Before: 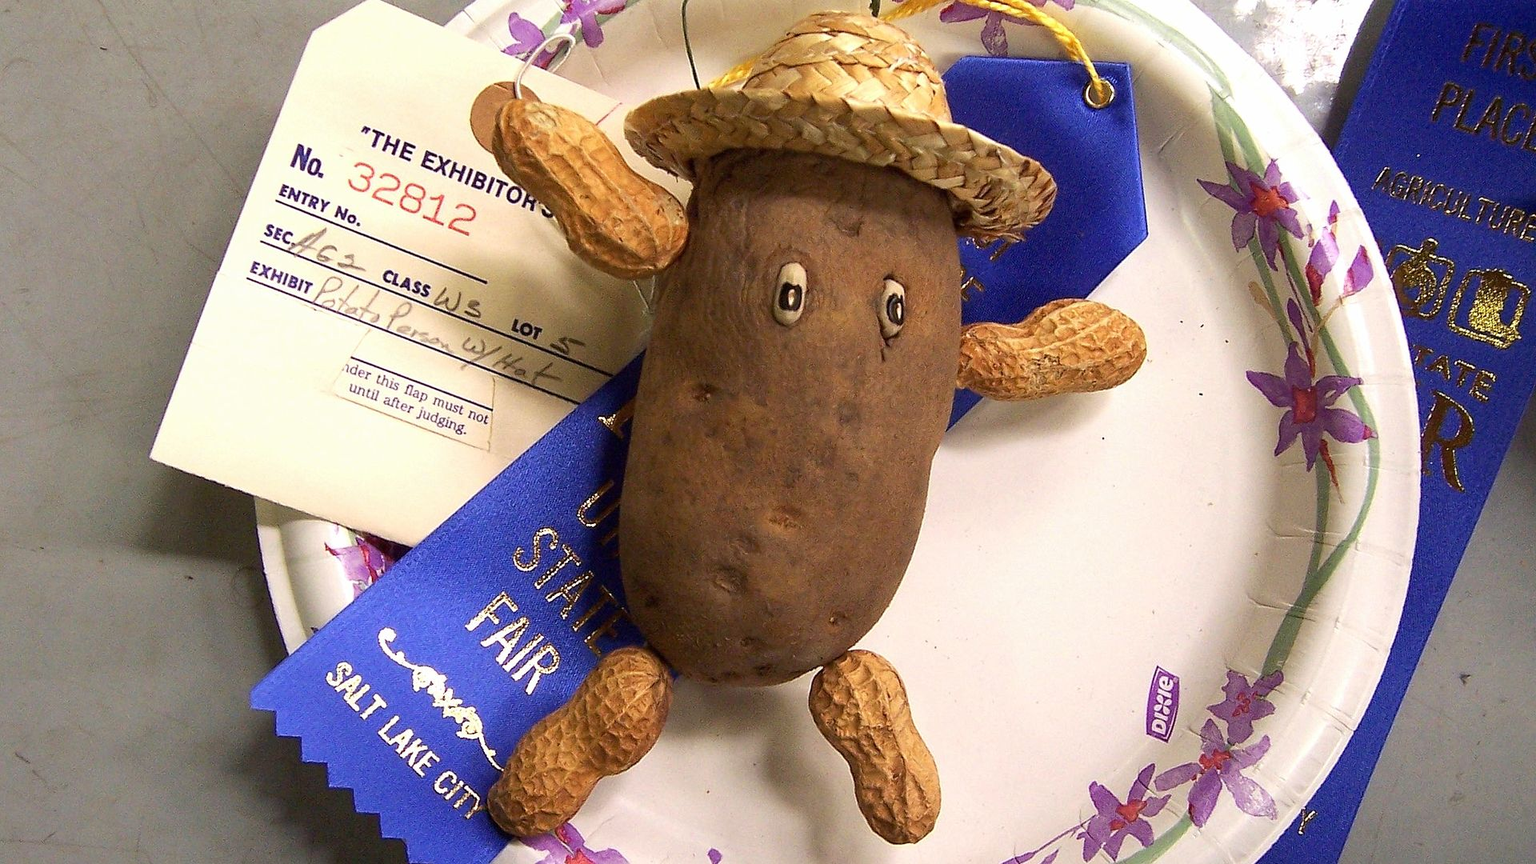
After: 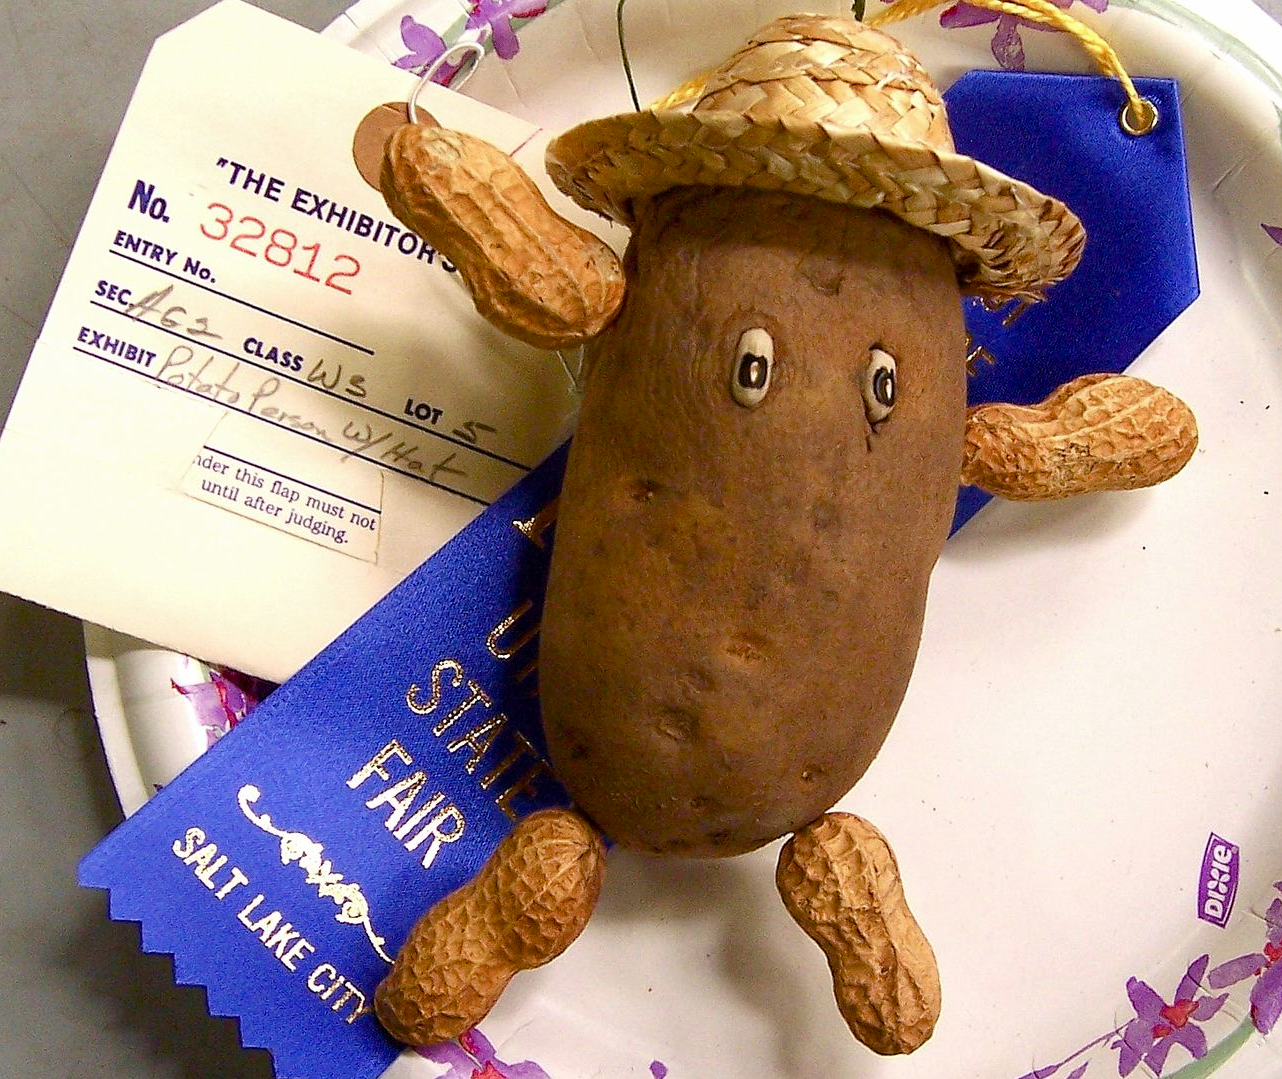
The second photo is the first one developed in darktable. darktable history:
crop and rotate: left 12.251%, right 20.958%
color balance rgb: linear chroma grading › shadows -2.208%, linear chroma grading › highlights -14.461%, linear chroma grading › global chroma -9.416%, linear chroma grading › mid-tones -10.106%, perceptual saturation grading › global saturation 20%, perceptual saturation grading › highlights -13.971%, perceptual saturation grading › shadows 50.029%, global vibrance 20%
